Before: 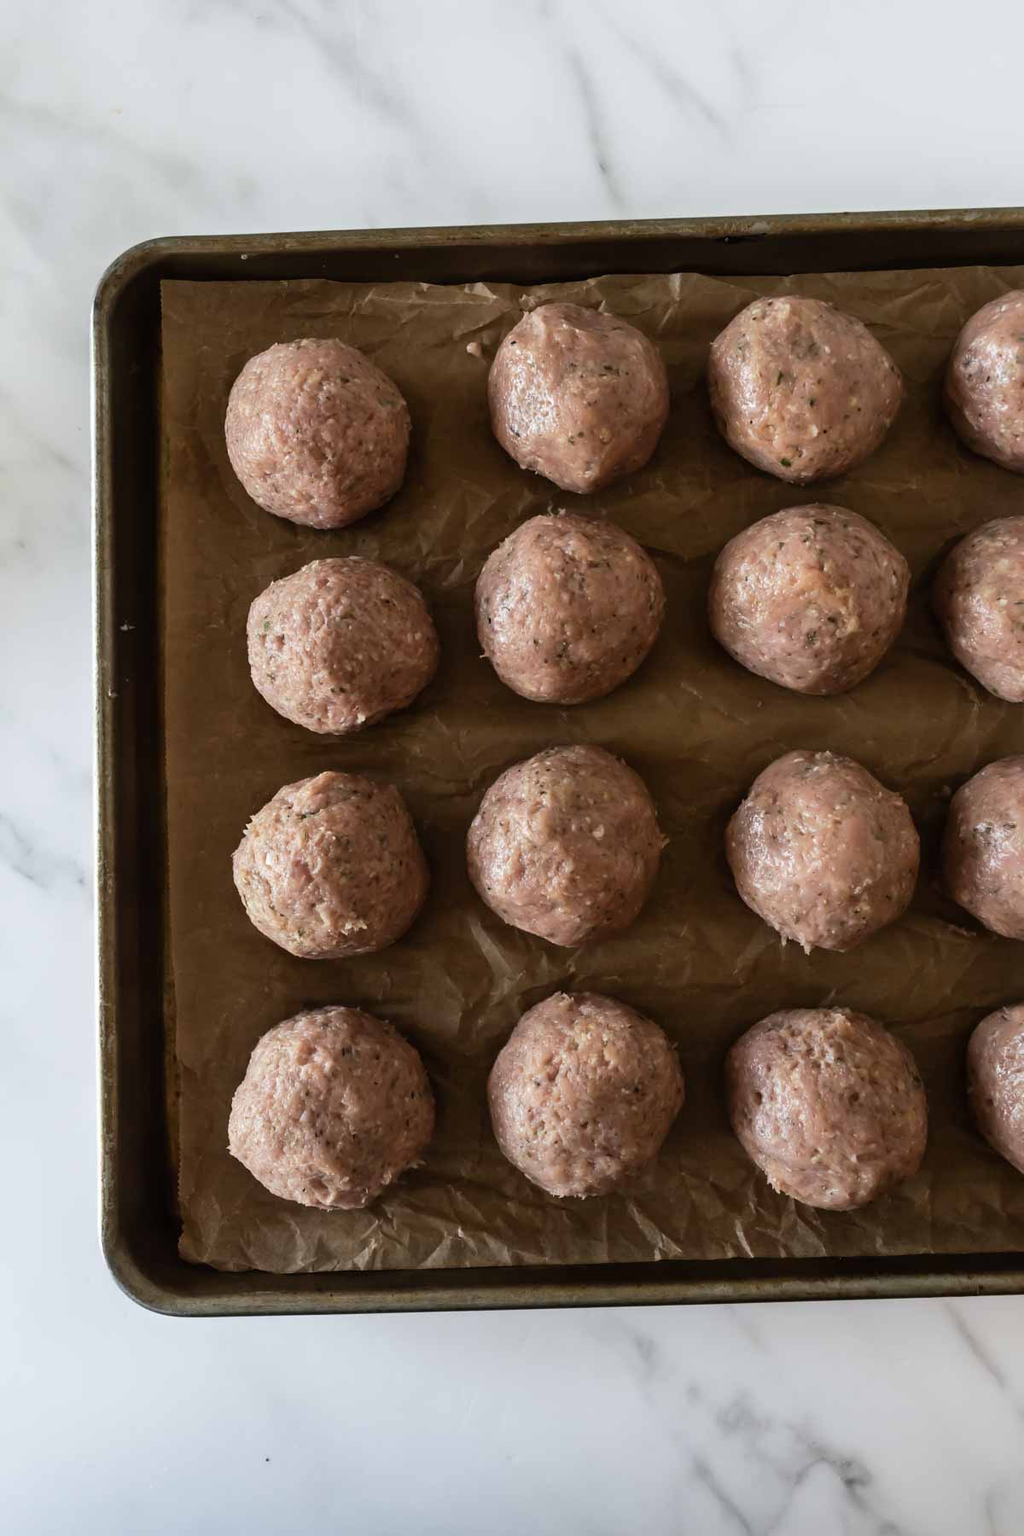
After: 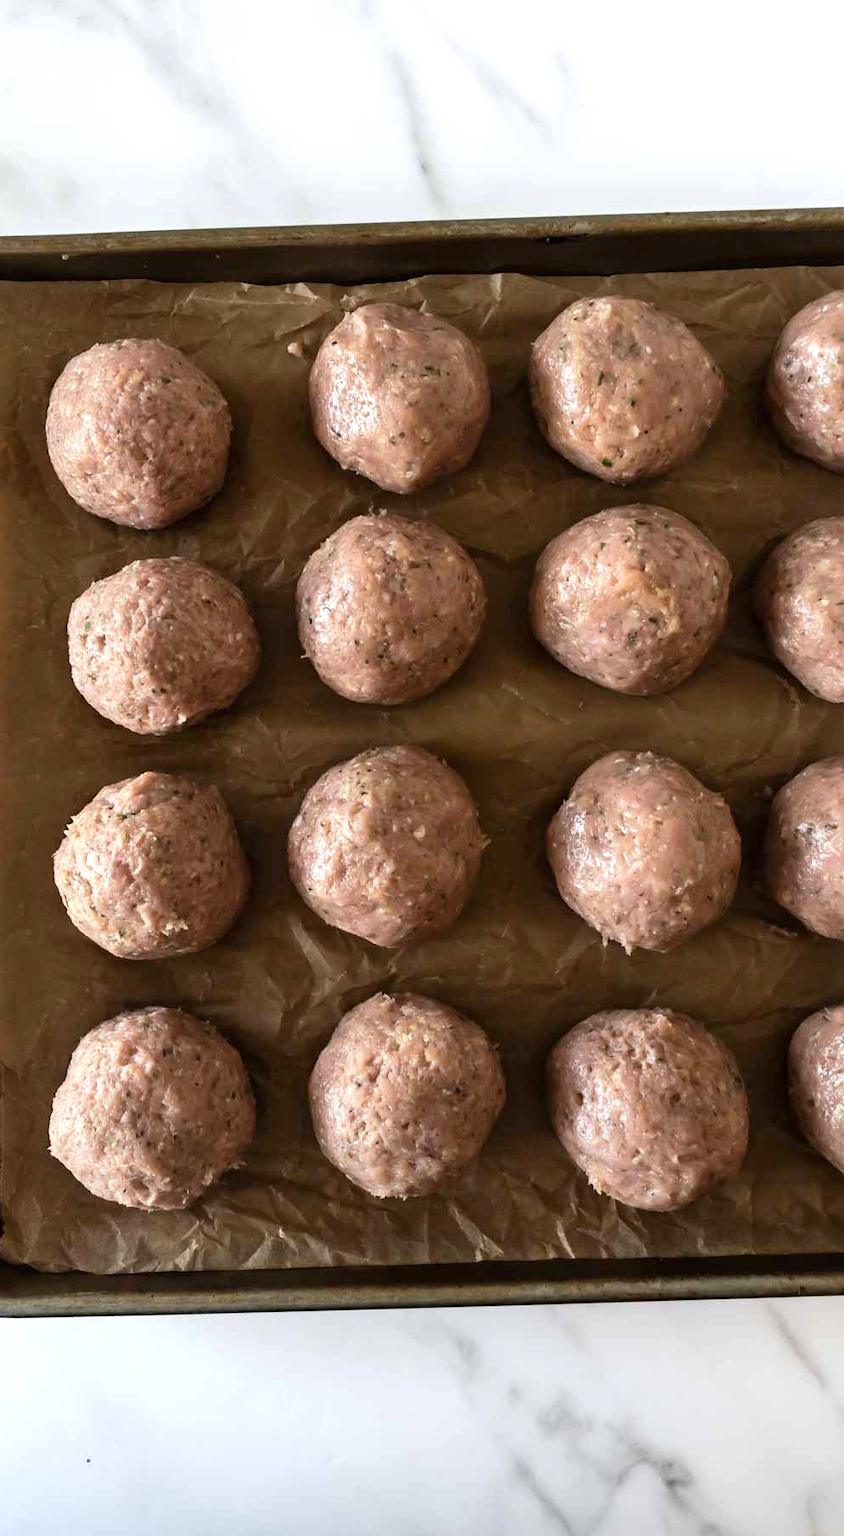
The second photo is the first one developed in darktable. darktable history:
exposure: black level correction 0.001, exposure 0.5 EV, compensate exposure bias true, compensate highlight preservation false
crop: left 17.582%, bottom 0.031%
tone equalizer: on, module defaults
